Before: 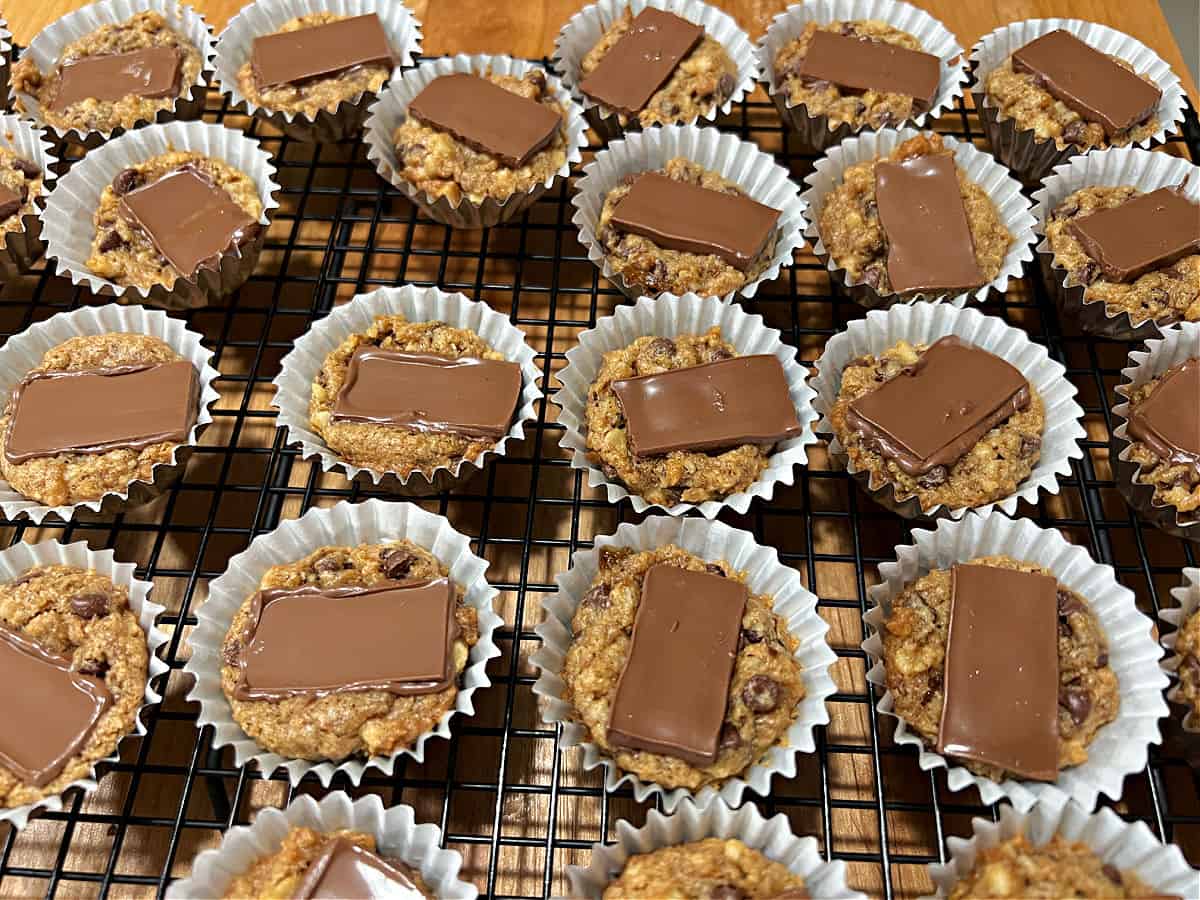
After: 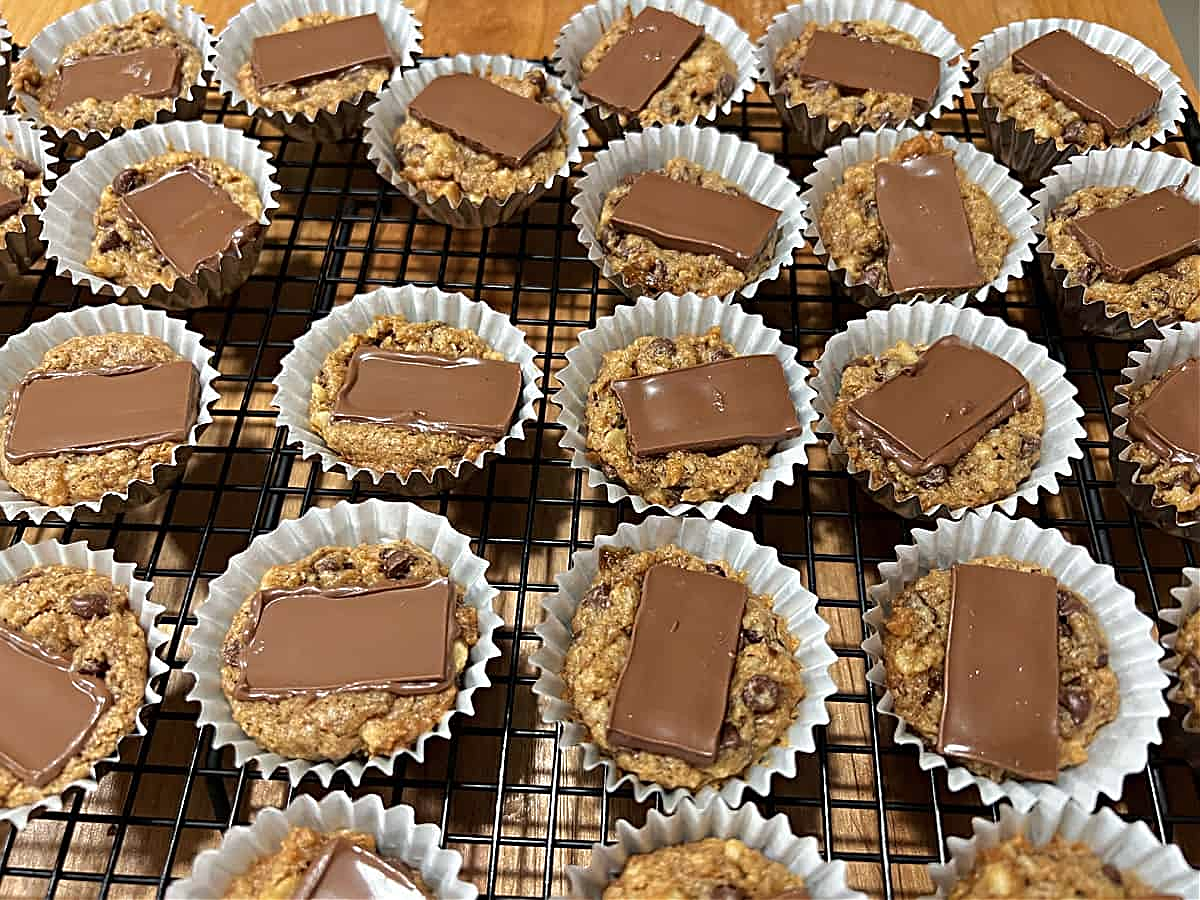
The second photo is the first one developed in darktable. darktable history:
contrast brightness saturation: contrast 0.009, saturation -0.069
sharpen: on, module defaults
